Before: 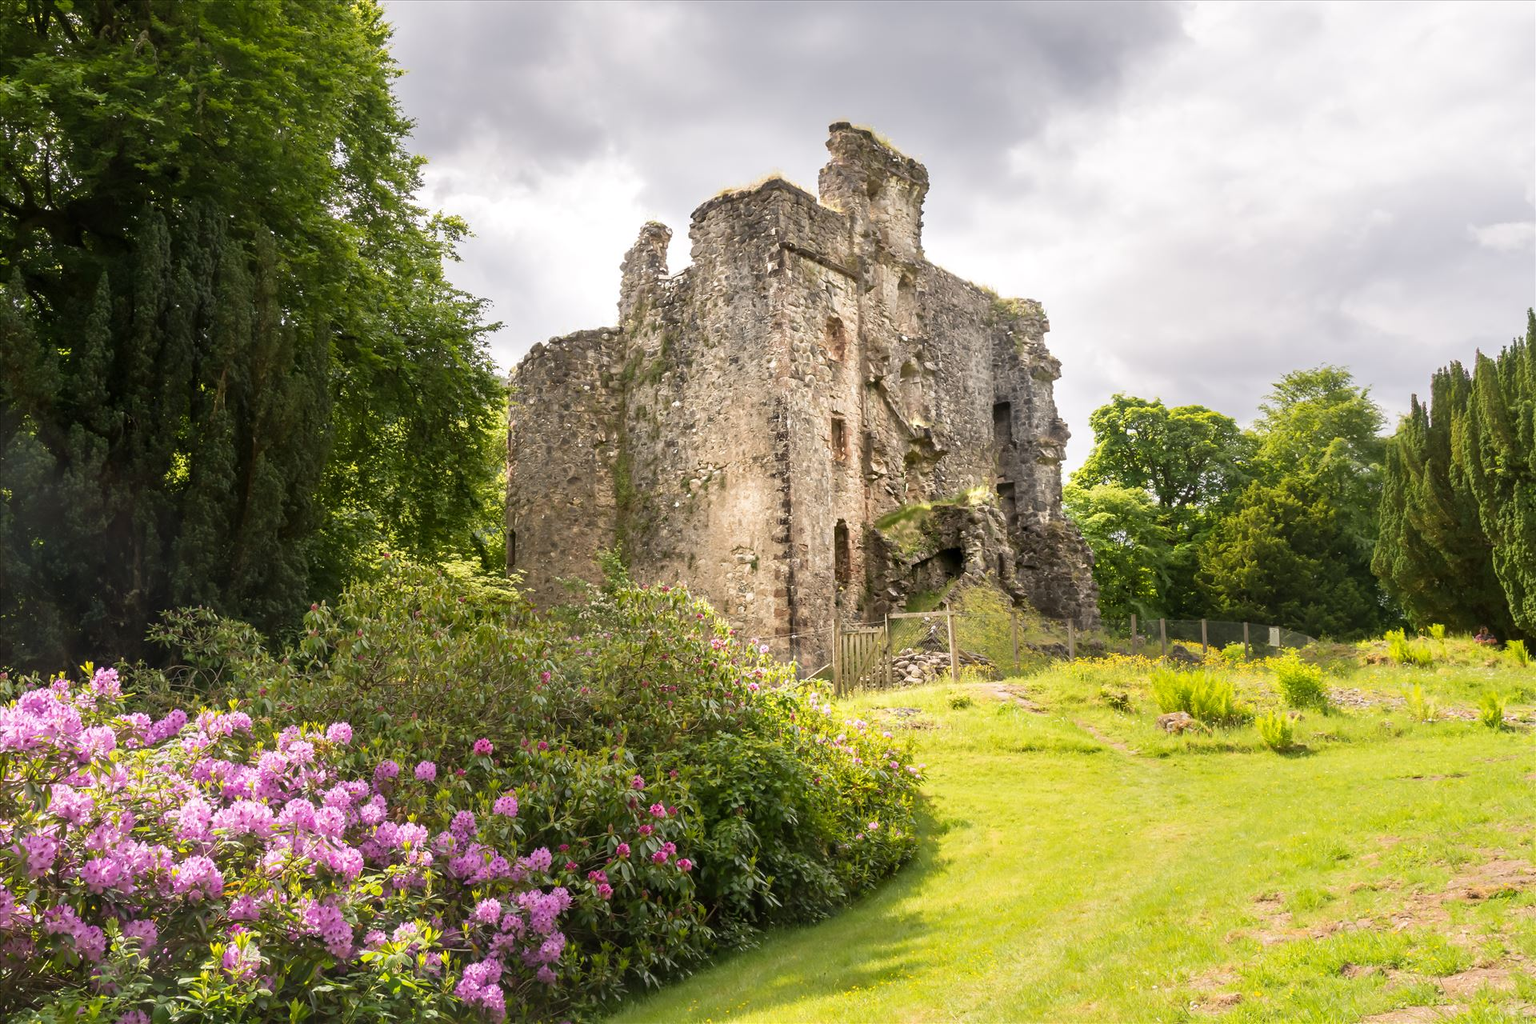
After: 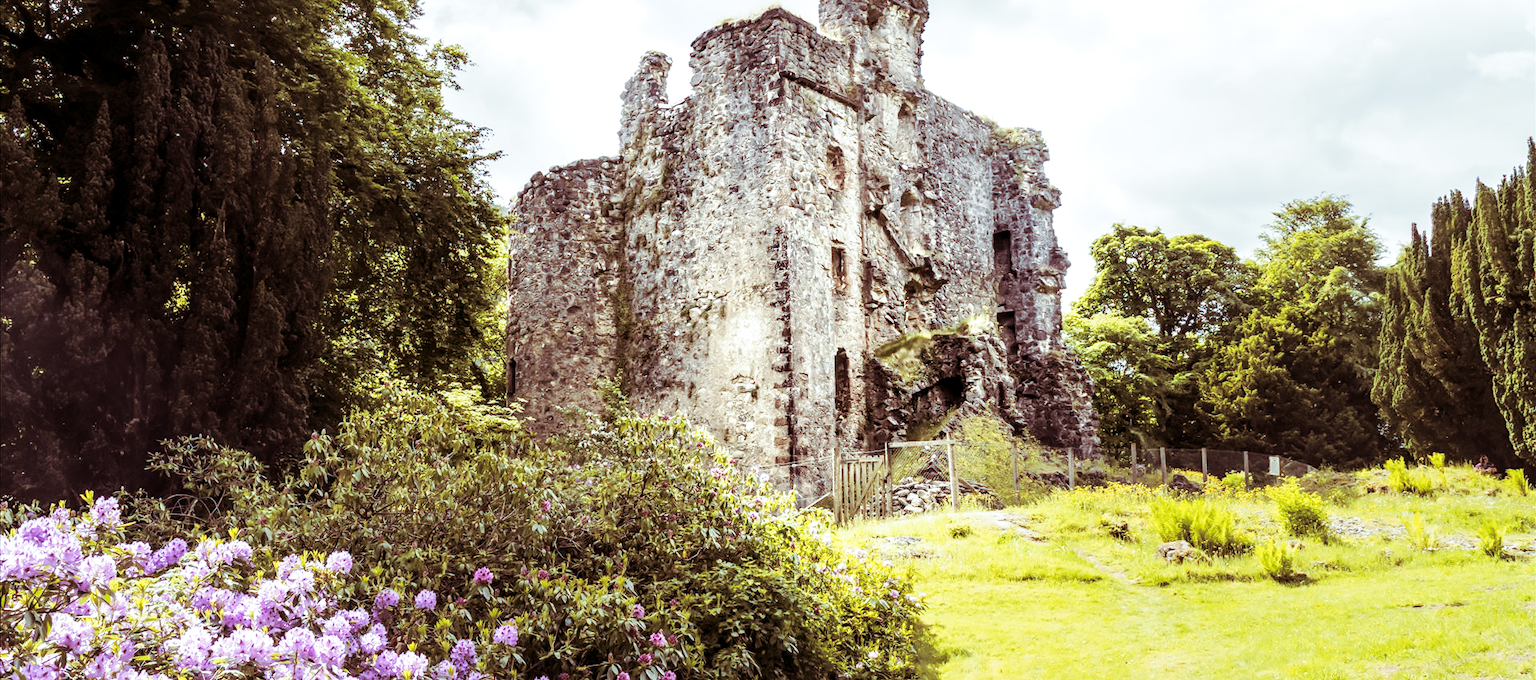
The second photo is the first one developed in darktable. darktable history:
split-toning: on, module defaults
base curve: curves: ch0 [(0, 0) (0.032, 0.025) (0.121, 0.166) (0.206, 0.329) (0.605, 0.79) (1, 1)], preserve colors none
contrast brightness saturation: contrast 0.11, saturation -0.17
local contrast: detail 130%
color contrast: green-magenta contrast 0.85, blue-yellow contrast 1.25, unbound 0
crop: top 16.727%, bottom 16.727%
white balance: red 0.974, blue 1.044
color calibration: illuminant F (fluorescent), F source F9 (Cool White Deluxe 4150 K) – high CRI, x 0.374, y 0.373, temperature 4158.34 K
